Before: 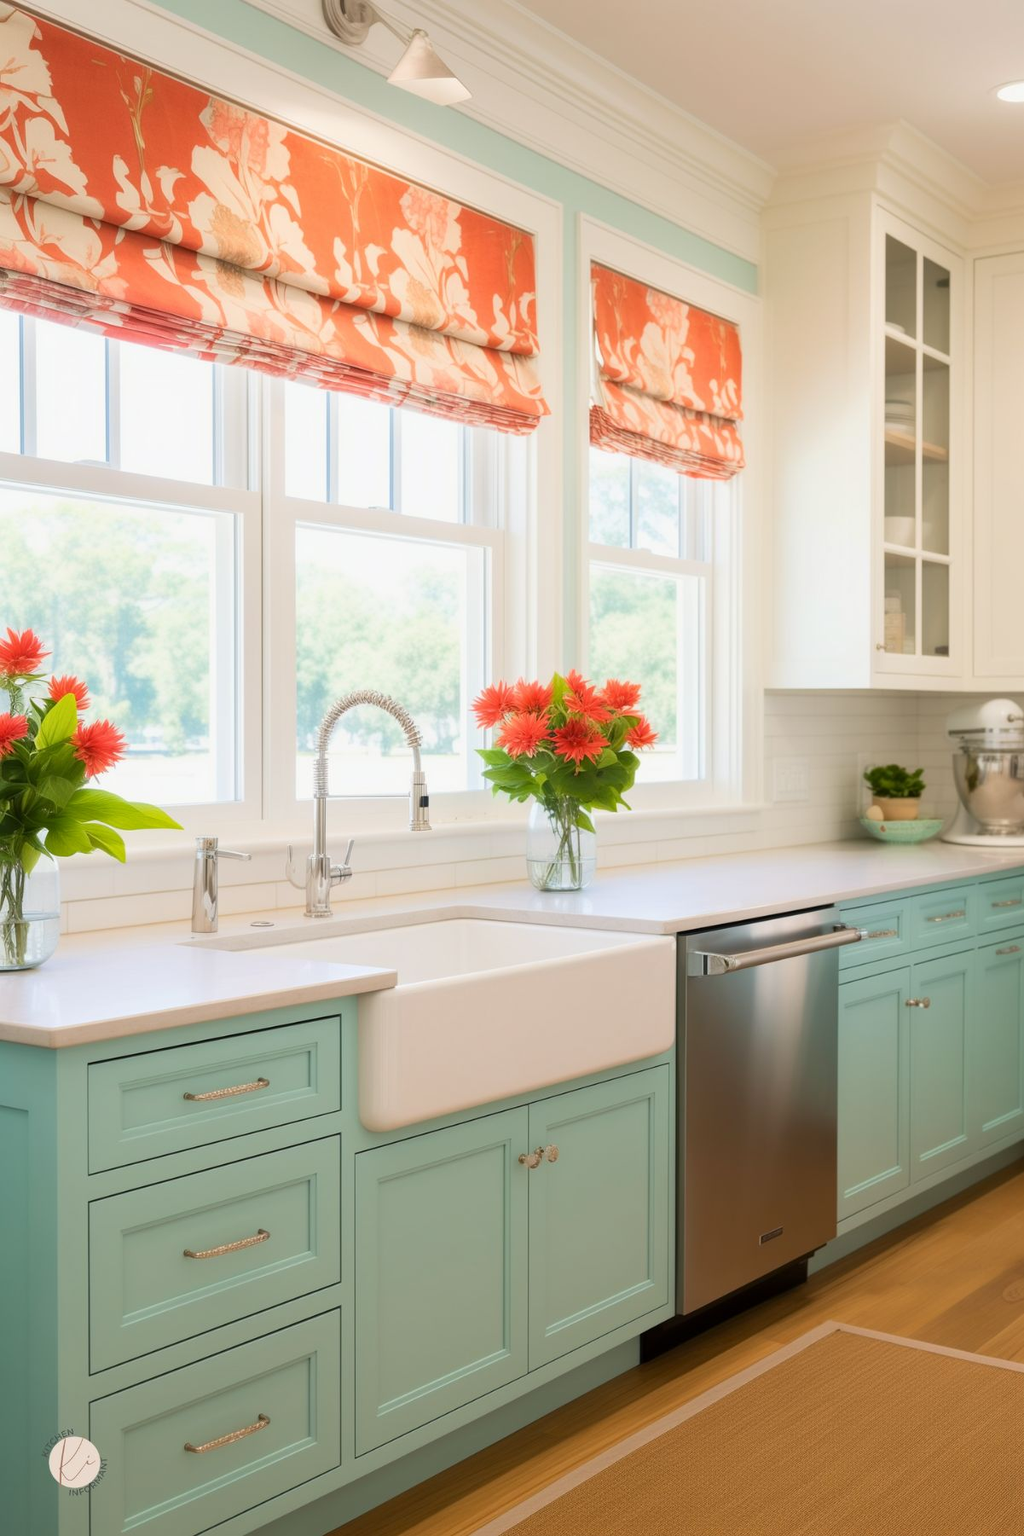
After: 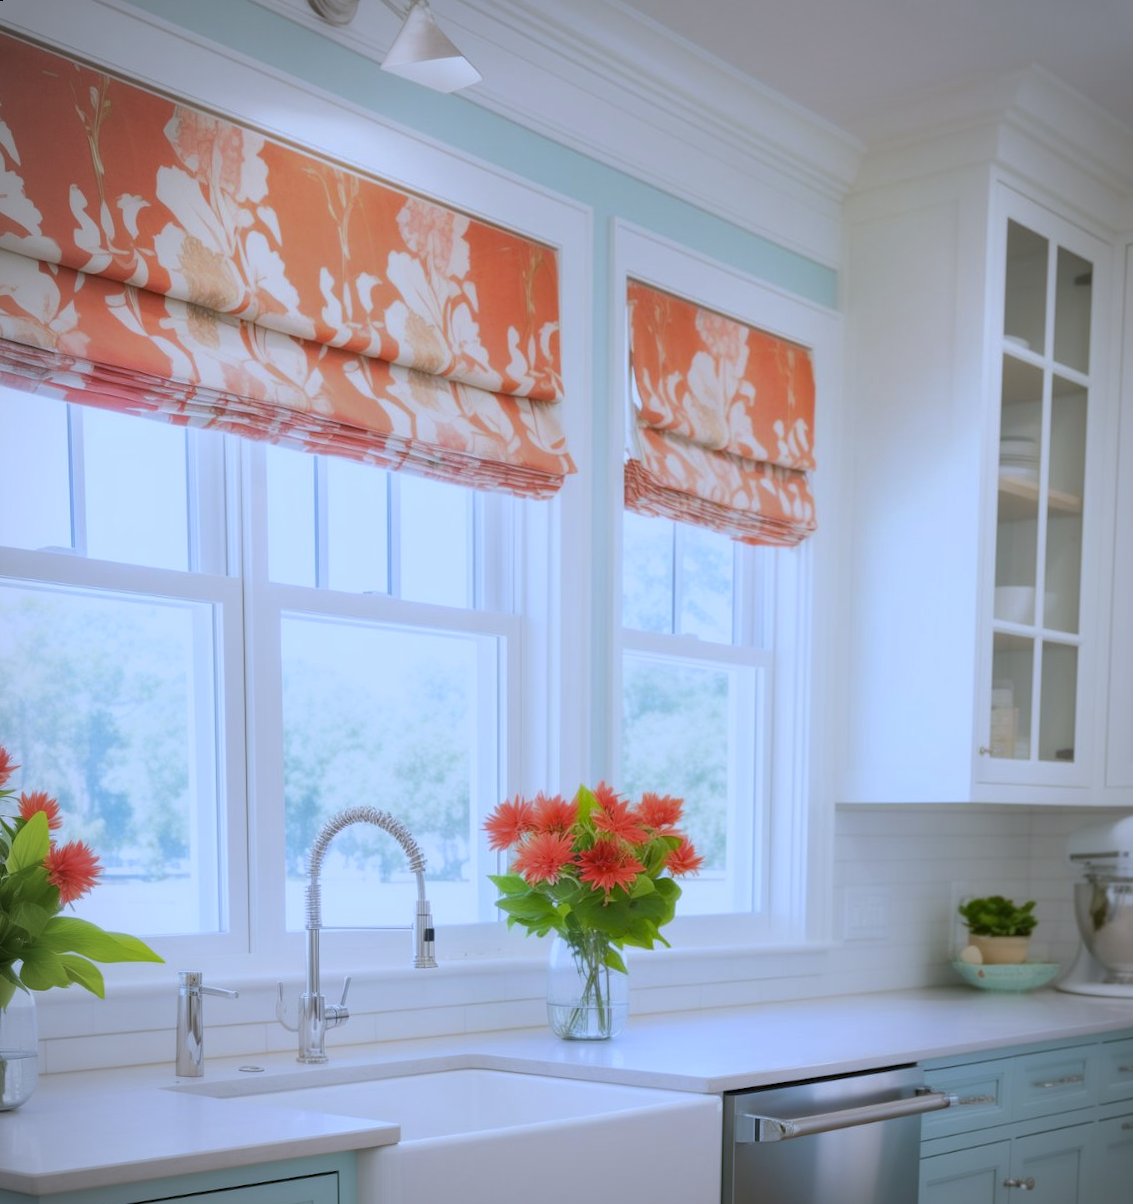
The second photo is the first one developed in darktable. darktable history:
tone equalizer: -8 EV 0.25 EV, -7 EV 0.417 EV, -6 EV 0.417 EV, -5 EV 0.25 EV, -3 EV -0.25 EV, -2 EV -0.417 EV, -1 EV -0.417 EV, +0 EV -0.25 EV, edges refinement/feathering 500, mask exposure compensation -1.57 EV, preserve details guided filter
white balance: red 0.871, blue 1.249
crop: bottom 28.576%
rotate and perspective: rotation 0.062°, lens shift (vertical) 0.115, lens shift (horizontal) -0.133, crop left 0.047, crop right 0.94, crop top 0.061, crop bottom 0.94
vignetting: fall-off start 87%, automatic ratio true
